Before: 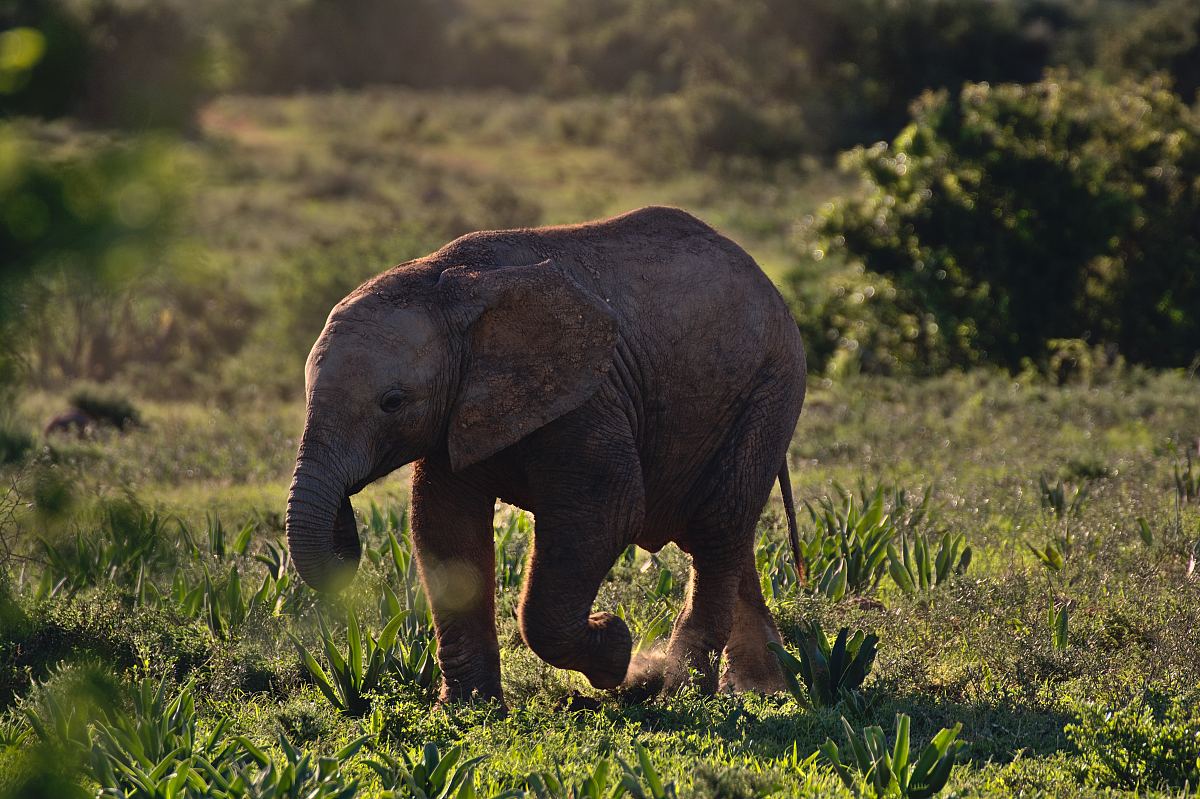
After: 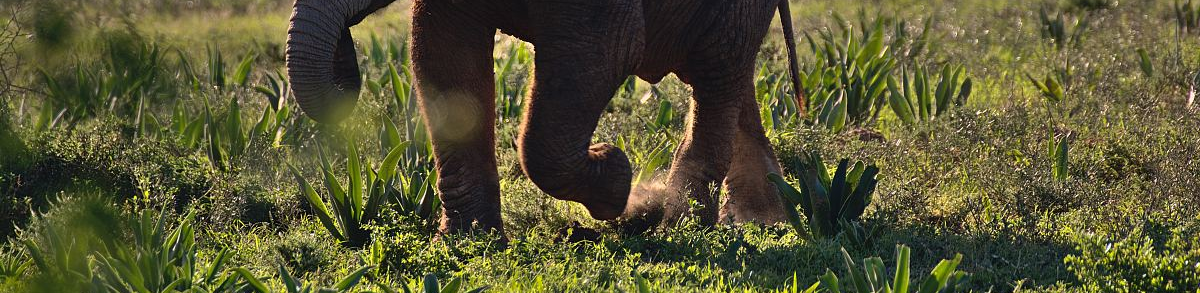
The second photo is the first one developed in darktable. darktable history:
crop and rotate: top 58.738%, bottom 4.587%
shadows and highlights: shadows 21.01, highlights -82.46, soften with gaussian
